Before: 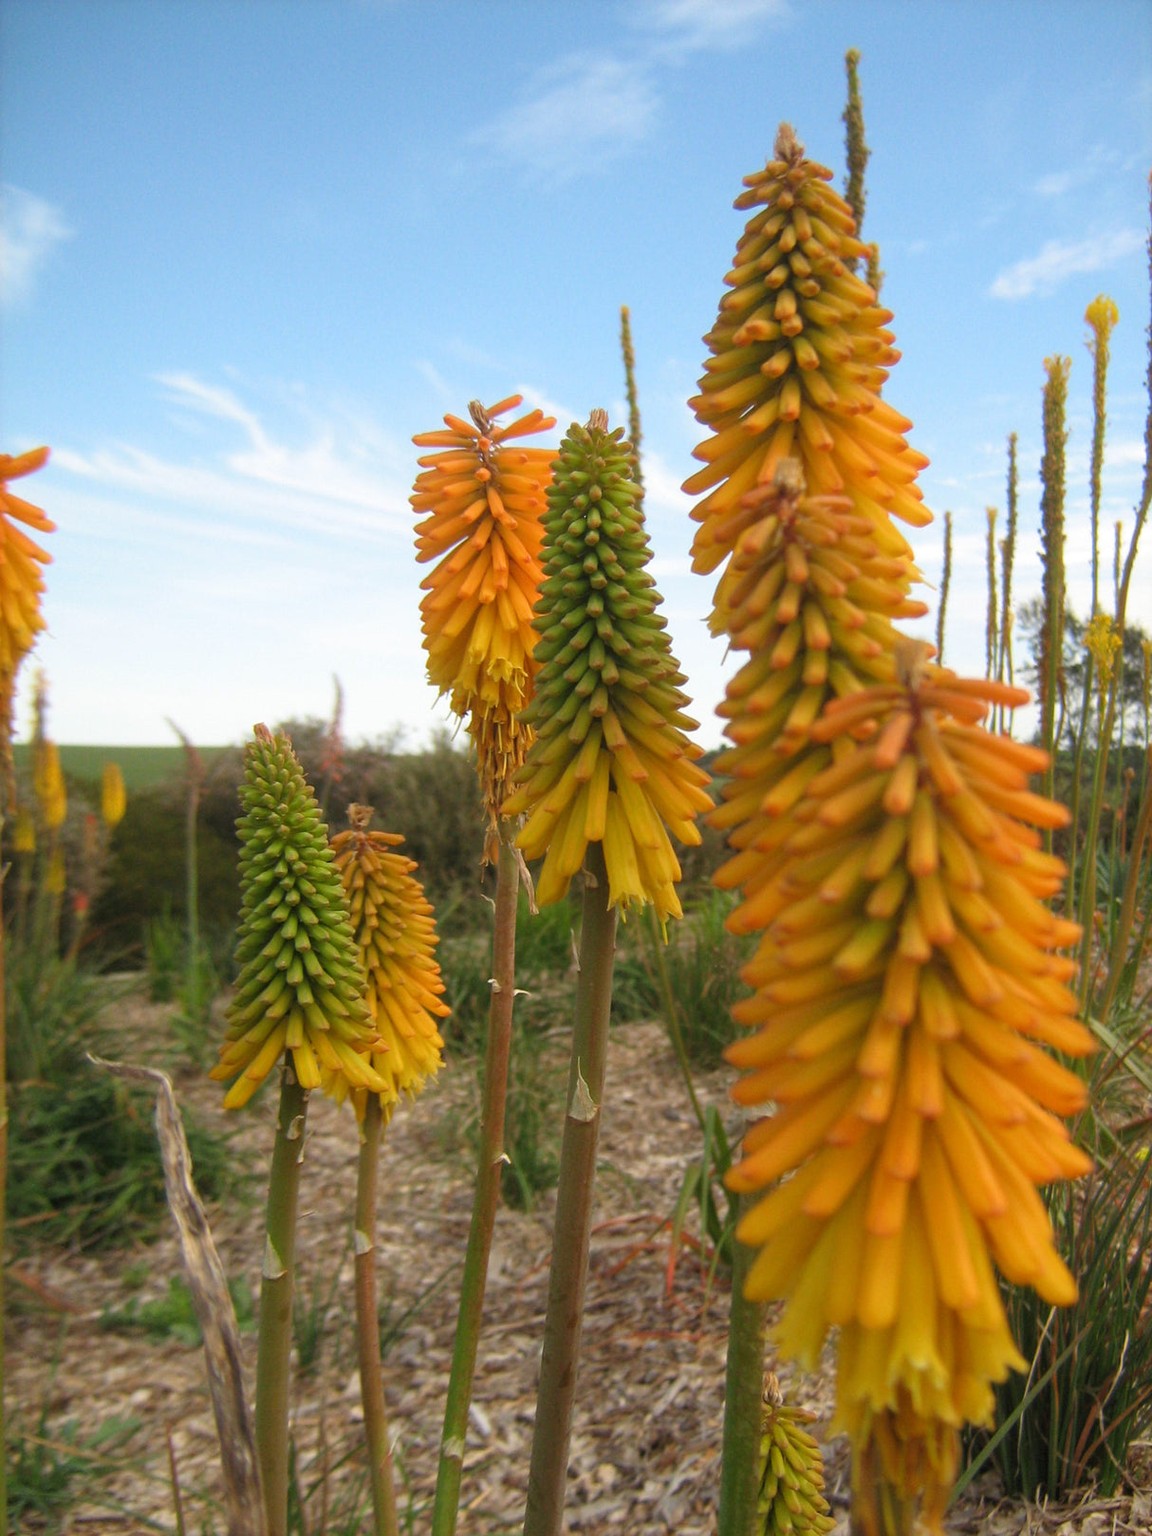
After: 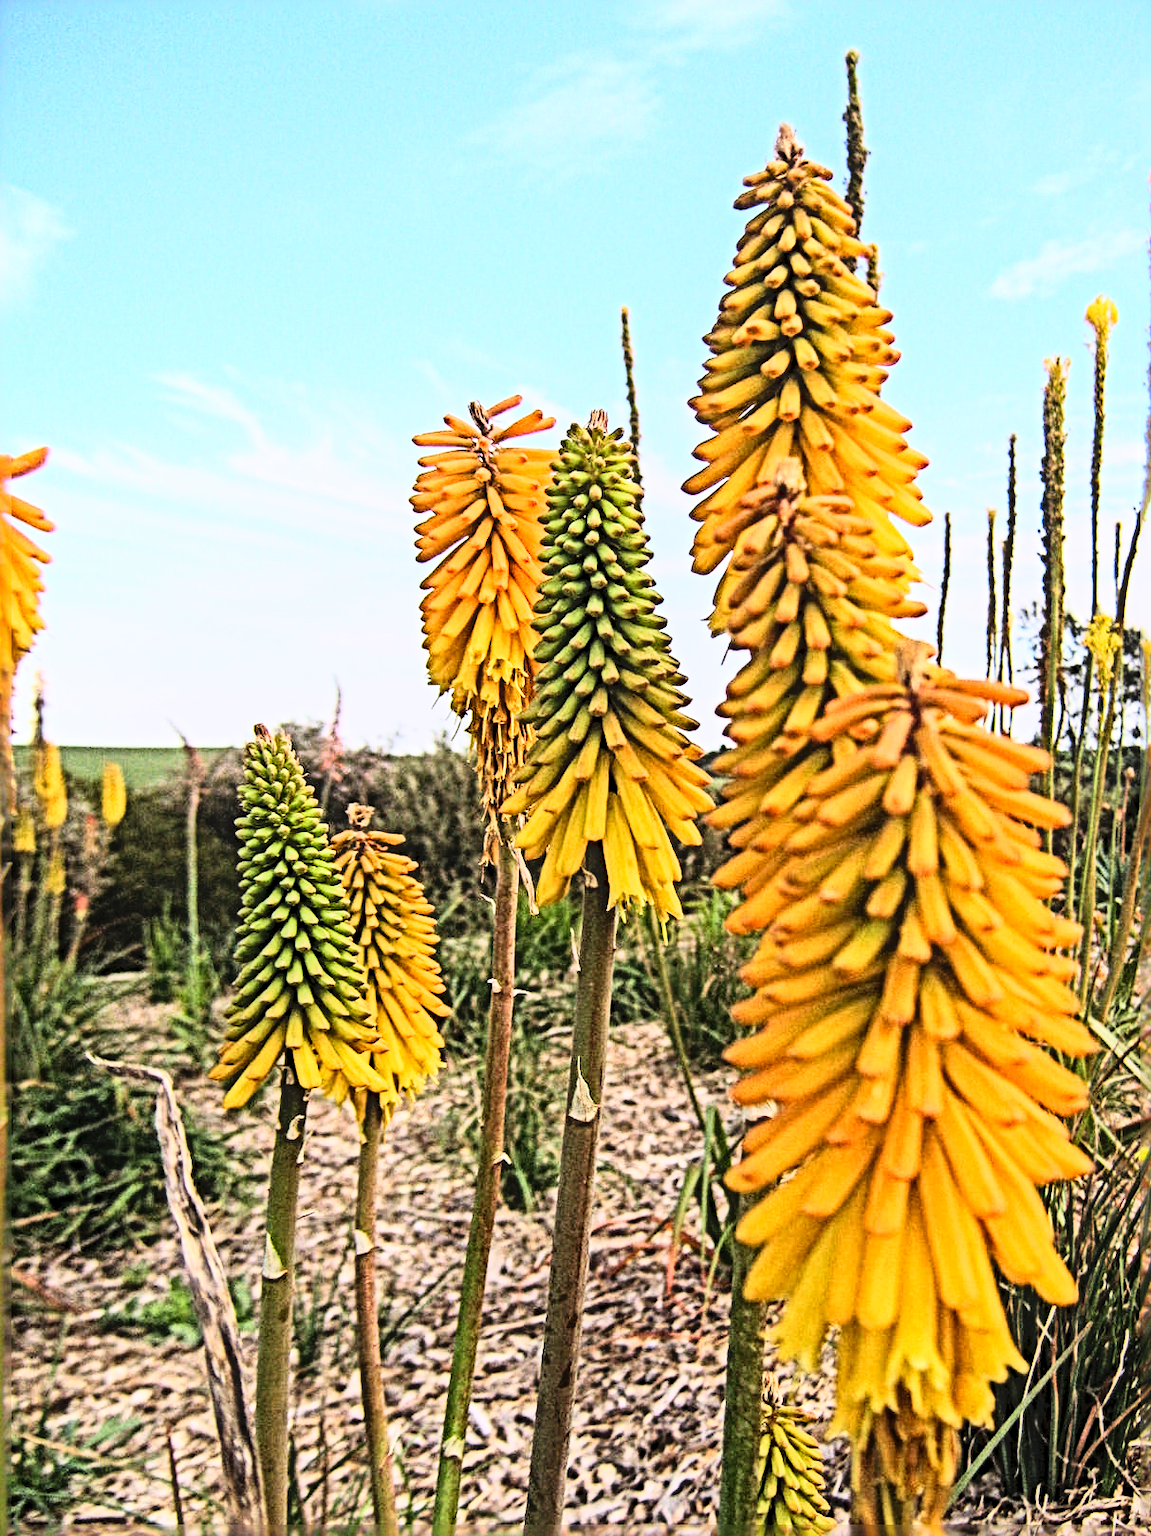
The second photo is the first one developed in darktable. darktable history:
white balance: red 1.004, blue 1.096
local contrast: detail 110%
rgb curve: curves: ch0 [(0, 0) (0.21, 0.15) (0.24, 0.21) (0.5, 0.75) (0.75, 0.96) (0.89, 0.99) (1, 1)]; ch1 [(0, 0.02) (0.21, 0.13) (0.25, 0.2) (0.5, 0.67) (0.75, 0.9) (0.89, 0.97) (1, 1)]; ch2 [(0, 0.02) (0.21, 0.13) (0.25, 0.2) (0.5, 0.67) (0.75, 0.9) (0.89, 0.97) (1, 1)], compensate middle gray true
sharpen: radius 6.3, amount 1.8, threshold 0
